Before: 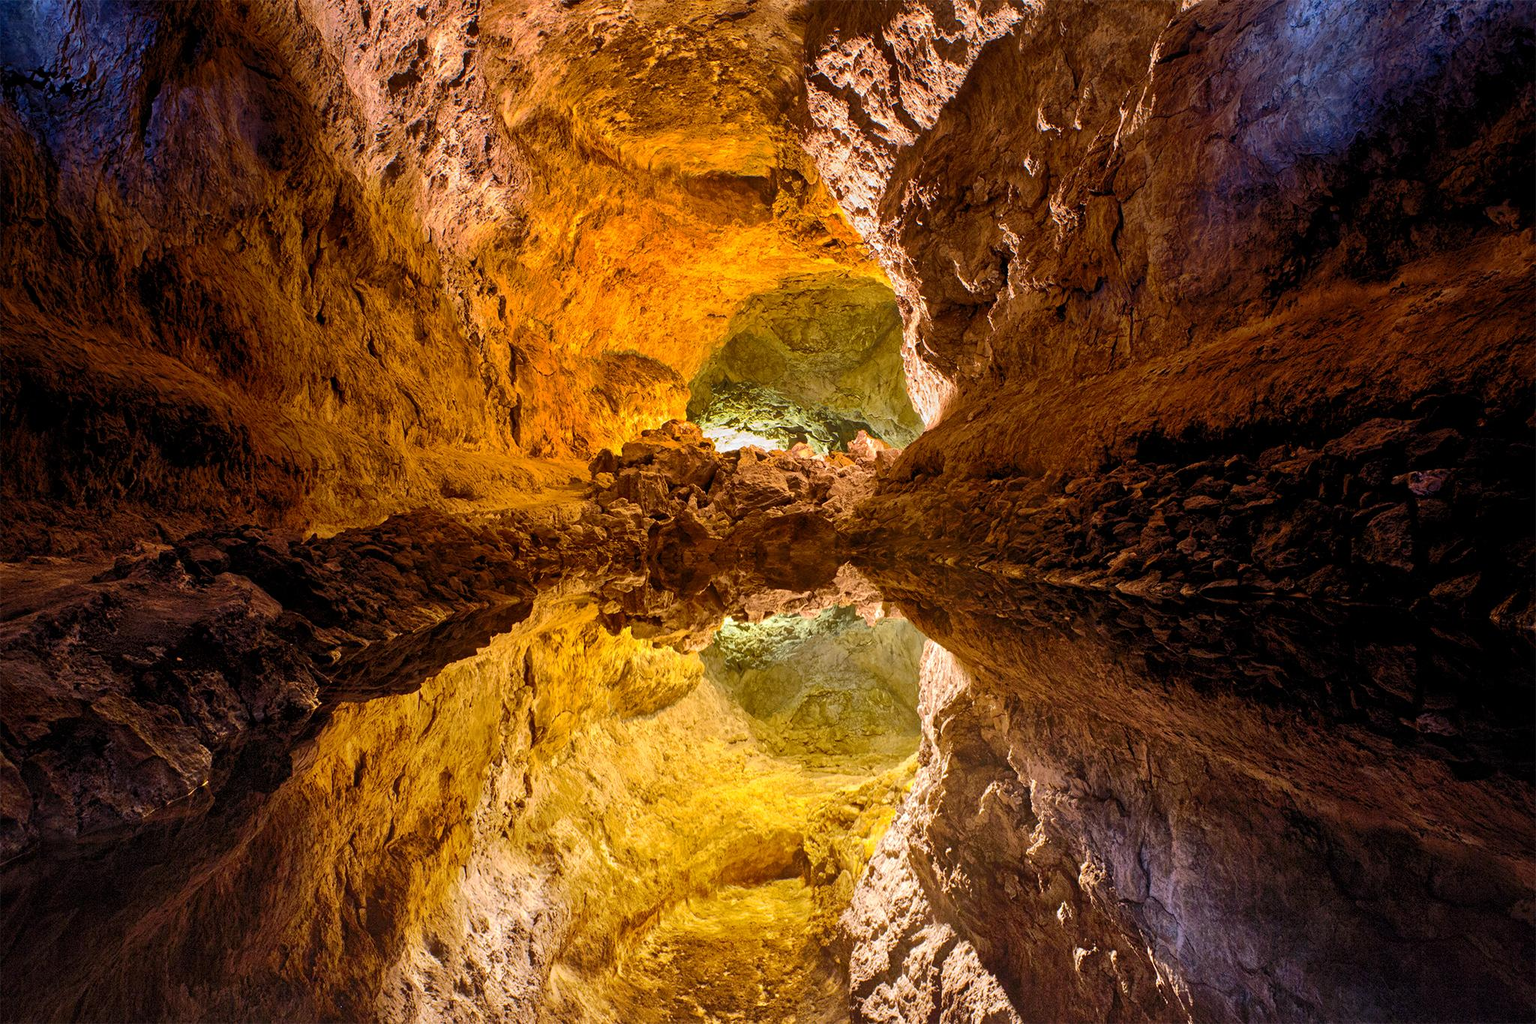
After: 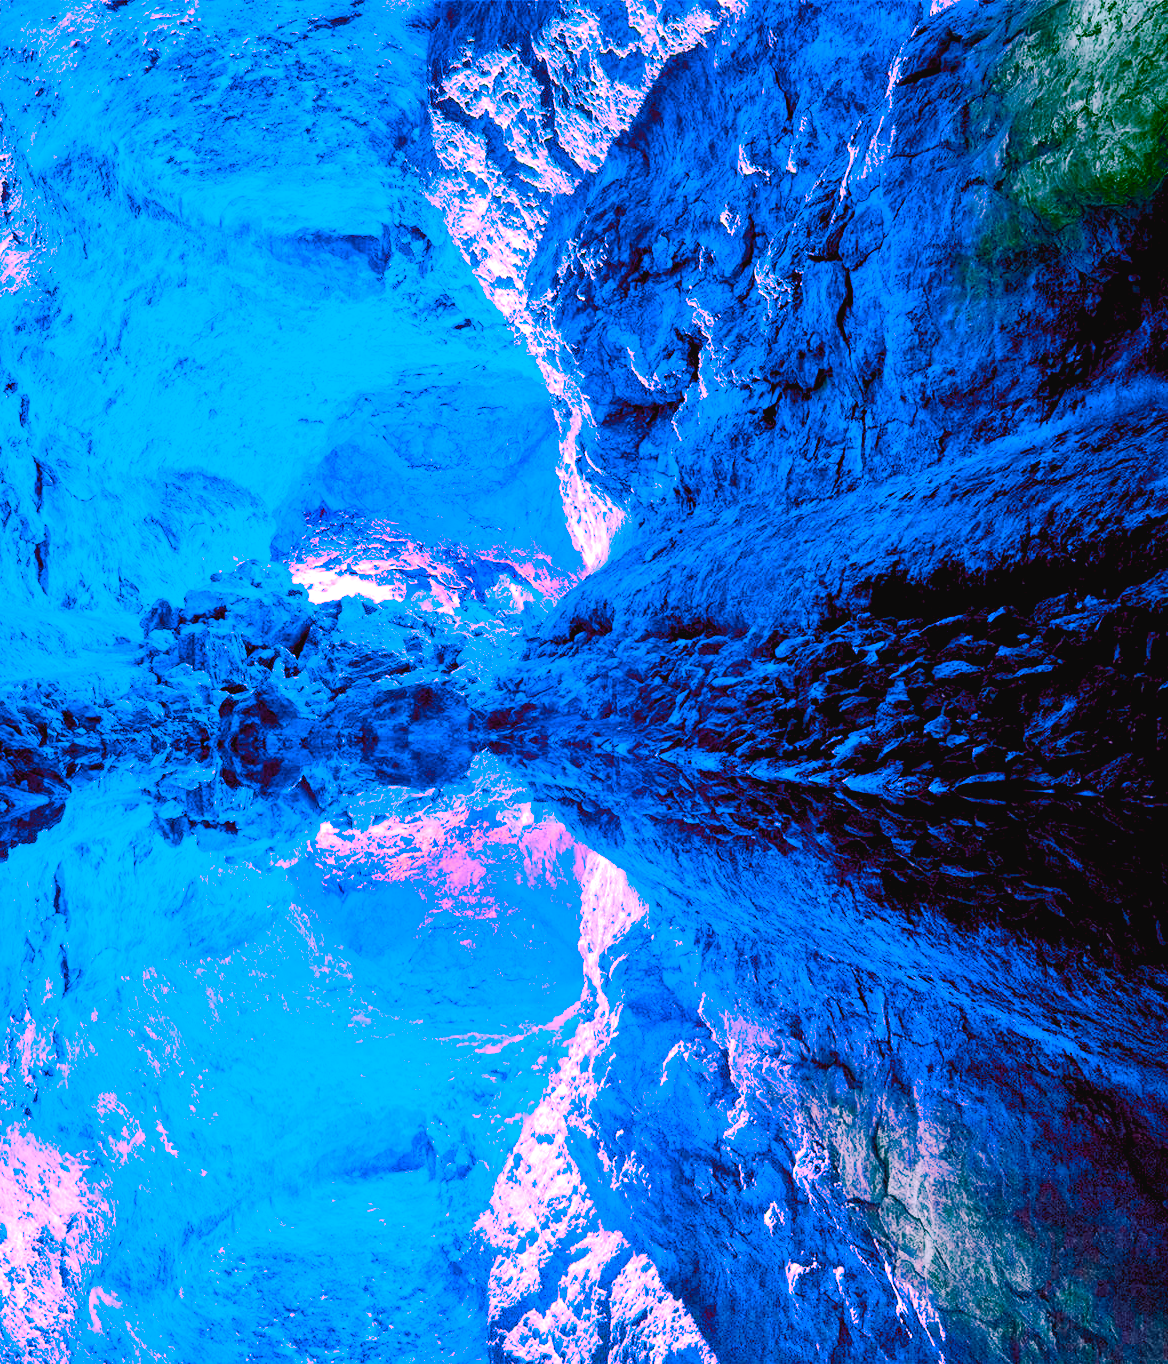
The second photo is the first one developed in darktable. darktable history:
color zones: curves: ch0 [(0.826, 0.353)]; ch1 [(0.242, 0.647) (0.889, 0.342)]; ch2 [(0.246, 0.089) (0.969, 0.068)], mix 28.1%
exposure: black level correction 0.001, exposure 1.801 EV, compensate highlight preservation false
tone curve: curves: ch0 [(0, 0.028) (0.037, 0.05) (0.123, 0.108) (0.19, 0.164) (0.269, 0.247) (0.475, 0.533) (0.595, 0.695) (0.718, 0.823) (0.855, 0.913) (1, 0.982)]; ch1 [(0, 0) (0.243, 0.245) (0.427, 0.41) (0.493, 0.481) (0.505, 0.502) (0.536, 0.545) (0.56, 0.582) (0.611, 0.644) (0.769, 0.807) (1, 1)]; ch2 [(0, 0) (0.249, 0.216) (0.349, 0.321) (0.424, 0.442) (0.476, 0.483) (0.498, 0.499) (0.517, 0.519) (0.532, 0.55) (0.569, 0.608) (0.614, 0.661) (0.706, 0.75) (0.808, 0.809) (0.991, 0.968)], preserve colors none
crop: left 31.506%, top 0.024%, right 11.447%
color balance rgb: highlights gain › chroma 1.348%, highlights gain › hue 55.01°, global offset › luminance -0.18%, global offset › chroma 0.263%, perceptual saturation grading › global saturation 20%, perceptual saturation grading › highlights 3.667%, perceptual saturation grading › shadows 49.512%, perceptual brilliance grading › highlights 7.931%, perceptual brilliance grading › mid-tones 3.416%, perceptual brilliance grading › shadows 1.806%
color correction: highlights a* 7.66, highlights b* 3.78
